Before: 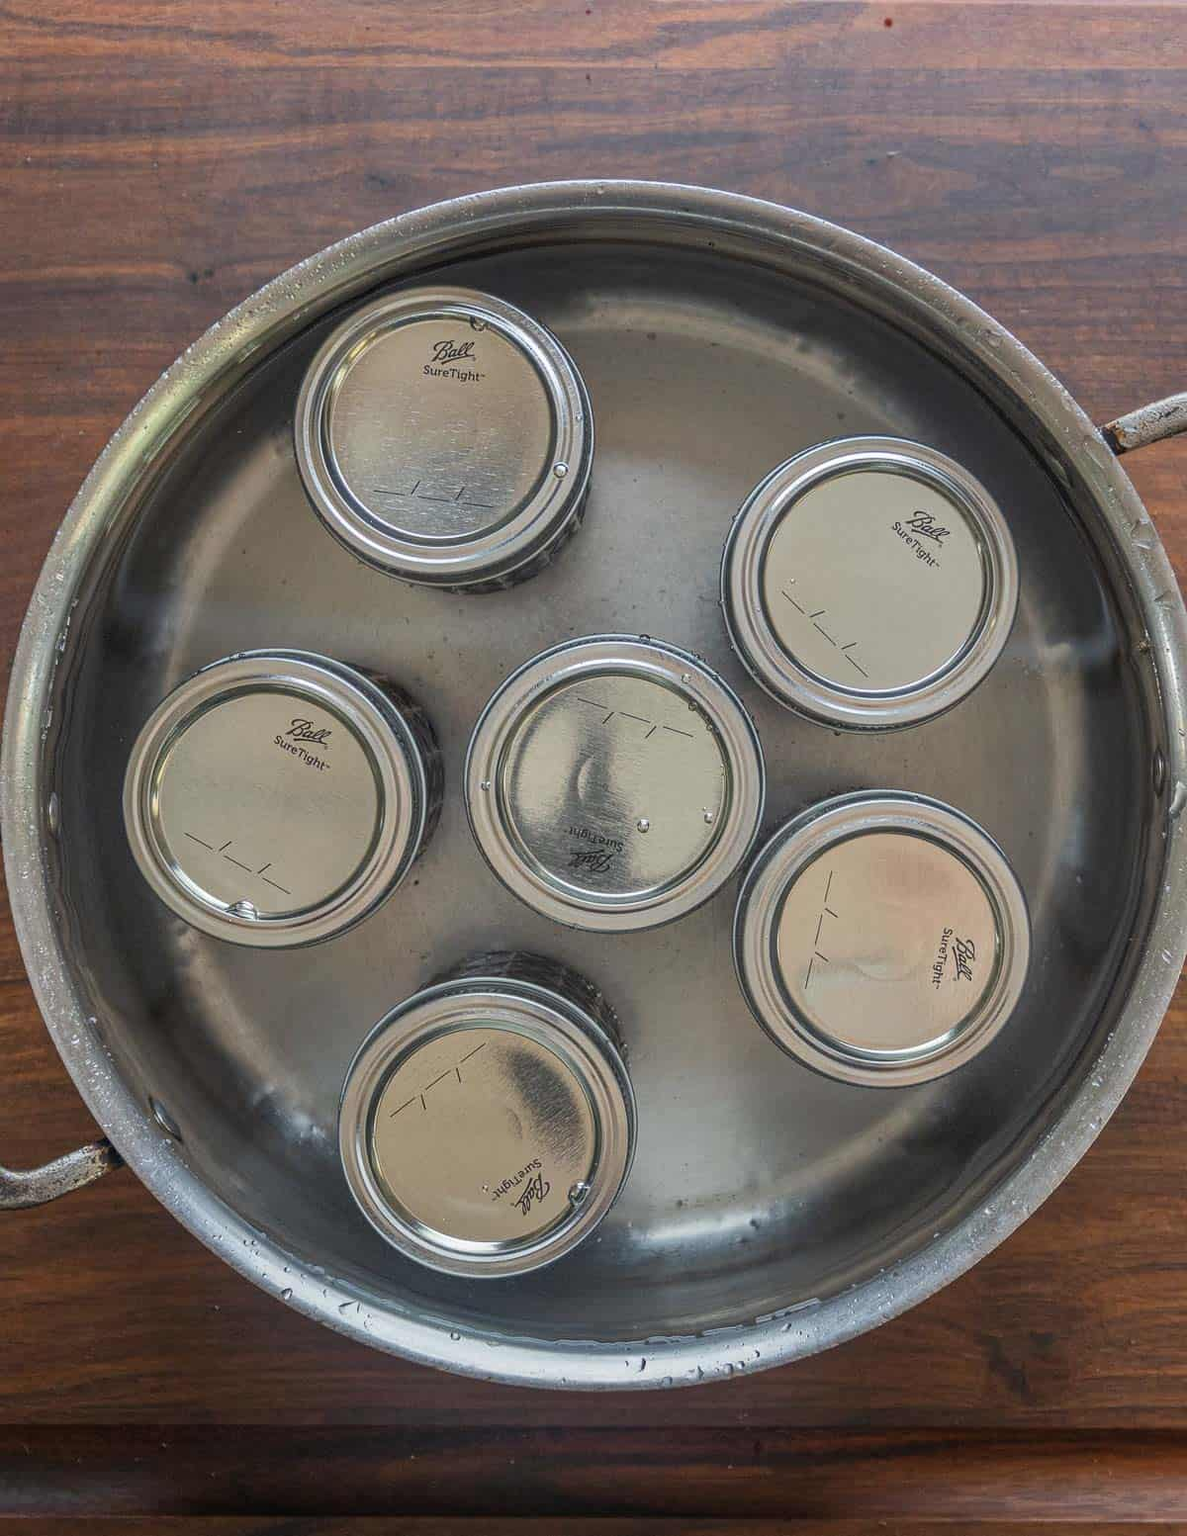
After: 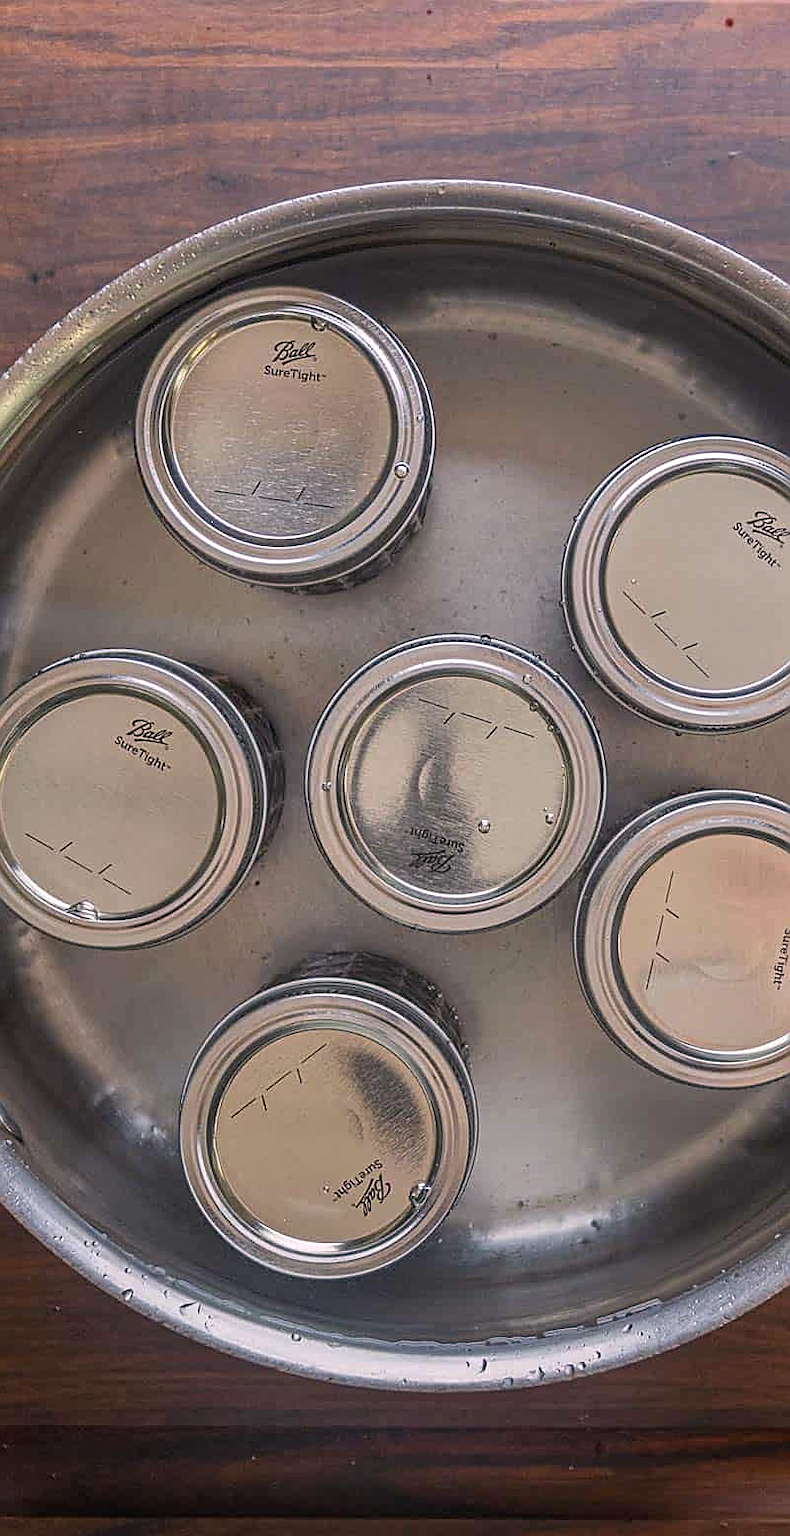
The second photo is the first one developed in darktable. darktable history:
crop and rotate: left 13.421%, right 19.943%
sharpen: amount 0.589
color correction: highlights a* 6.87, highlights b* 3.83
color calibration: illuminant custom, x 0.349, y 0.365, temperature 4907.85 K, saturation algorithm version 1 (2020)
